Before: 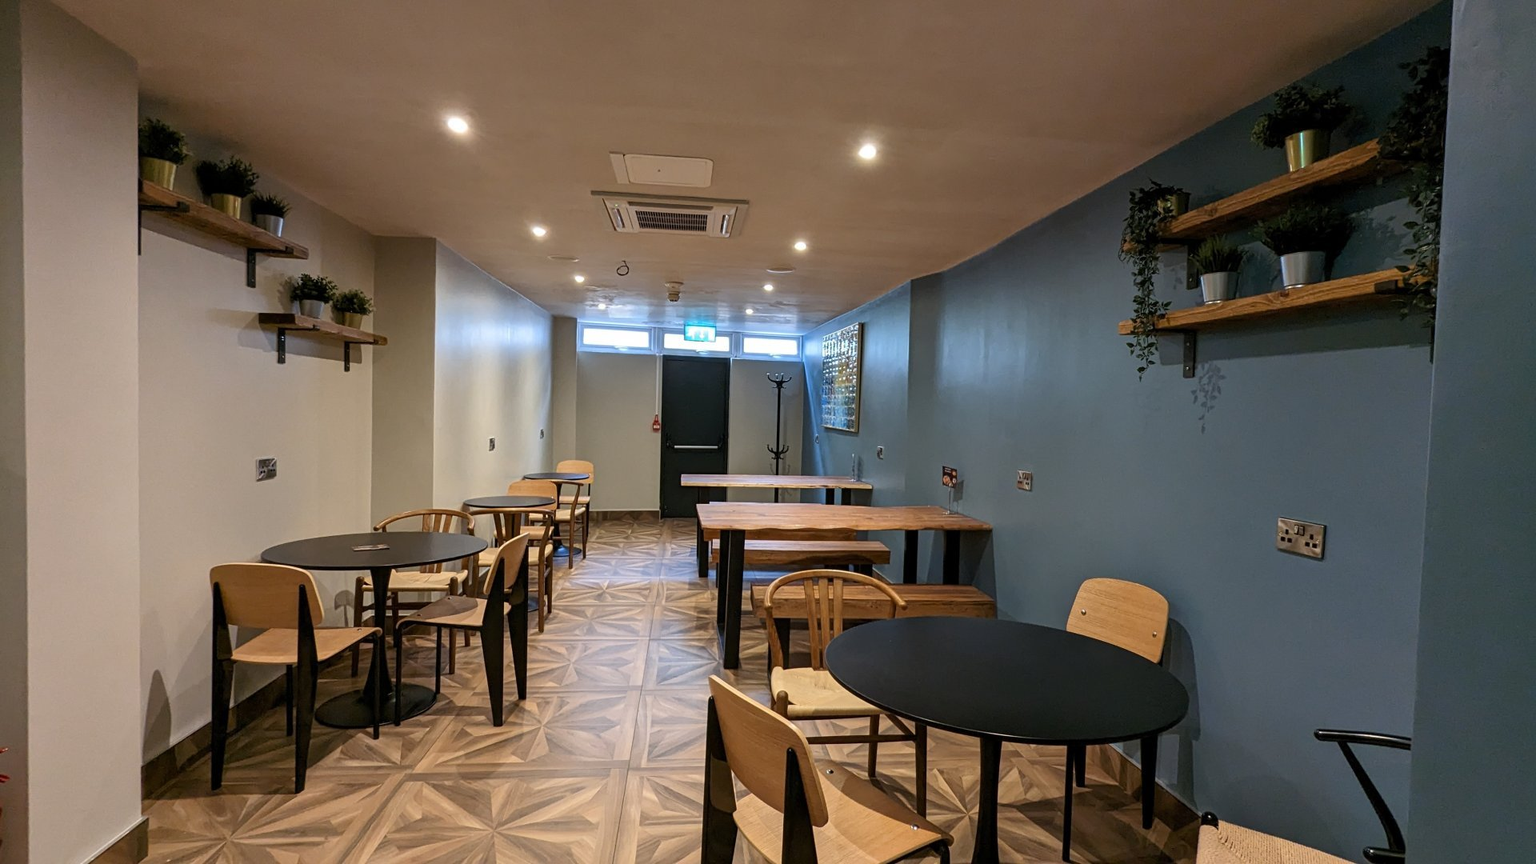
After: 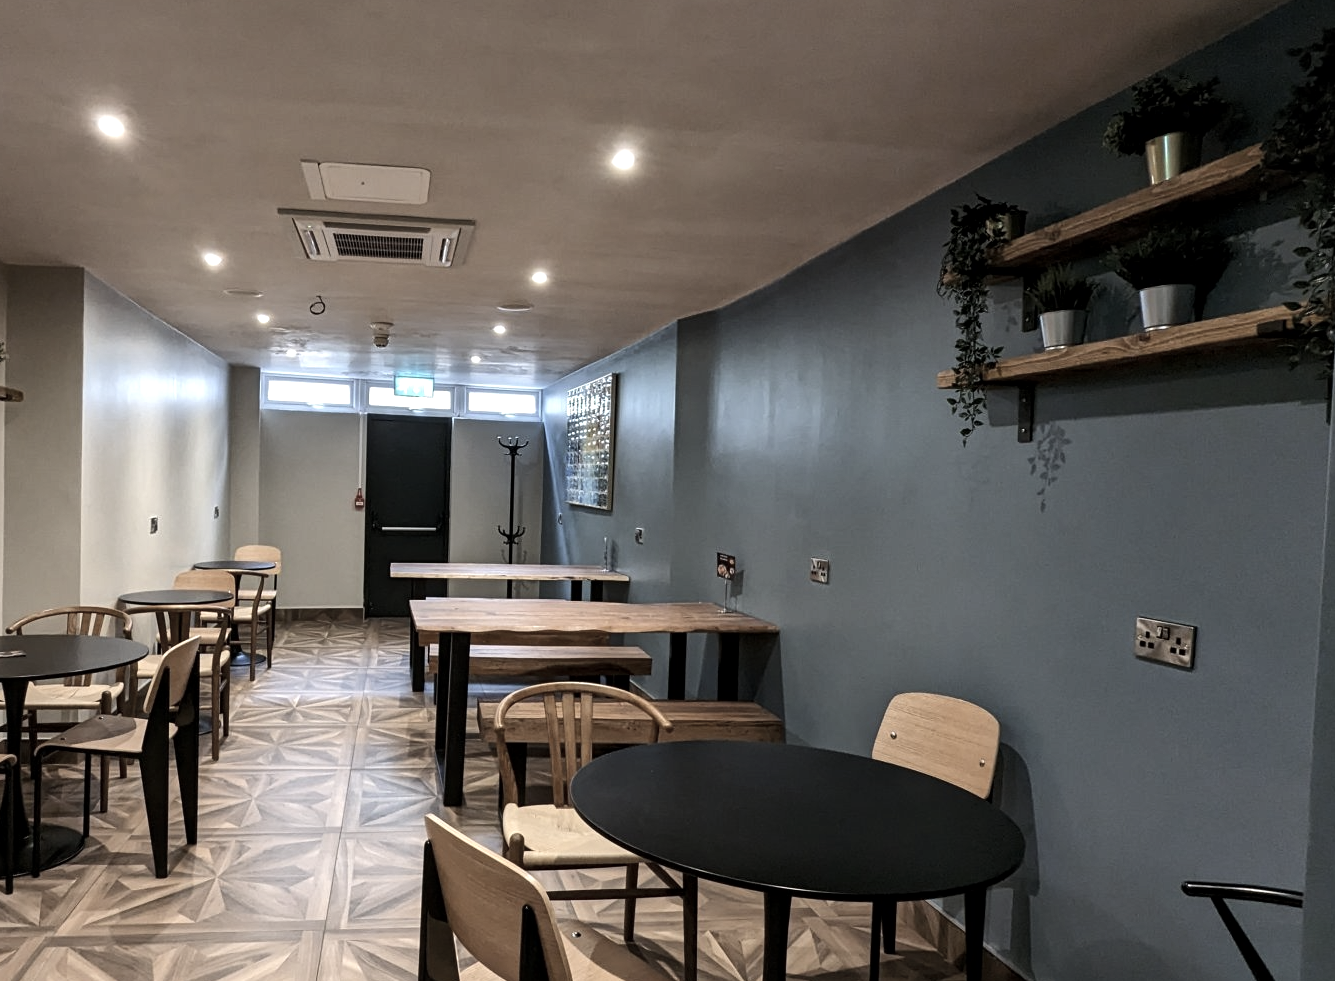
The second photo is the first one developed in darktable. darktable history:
rotate and perspective: crop left 0, crop top 0
tone equalizer: -8 EV -0.417 EV, -7 EV -0.389 EV, -6 EV -0.333 EV, -5 EV -0.222 EV, -3 EV 0.222 EV, -2 EV 0.333 EV, -1 EV 0.389 EV, +0 EV 0.417 EV, edges refinement/feathering 500, mask exposure compensation -1.25 EV, preserve details no
crop and rotate: left 24.034%, top 2.838%, right 6.406%, bottom 6.299%
local contrast: mode bilateral grid, contrast 20, coarseness 50, detail 120%, midtone range 0.2
color correction: saturation 0.5
